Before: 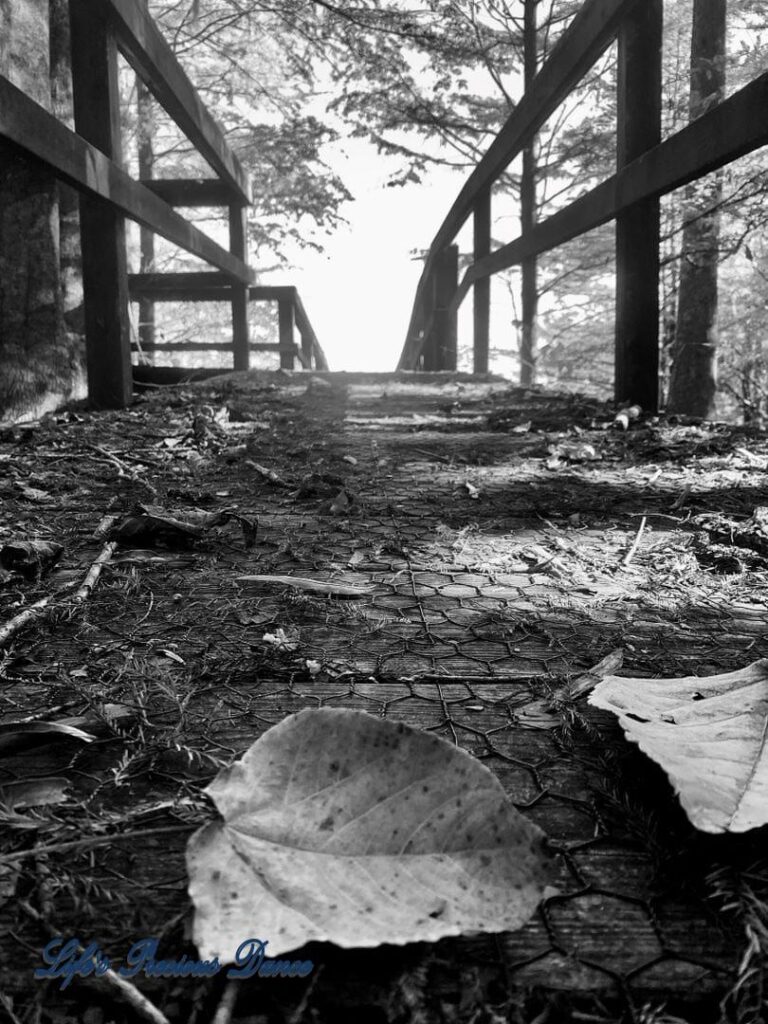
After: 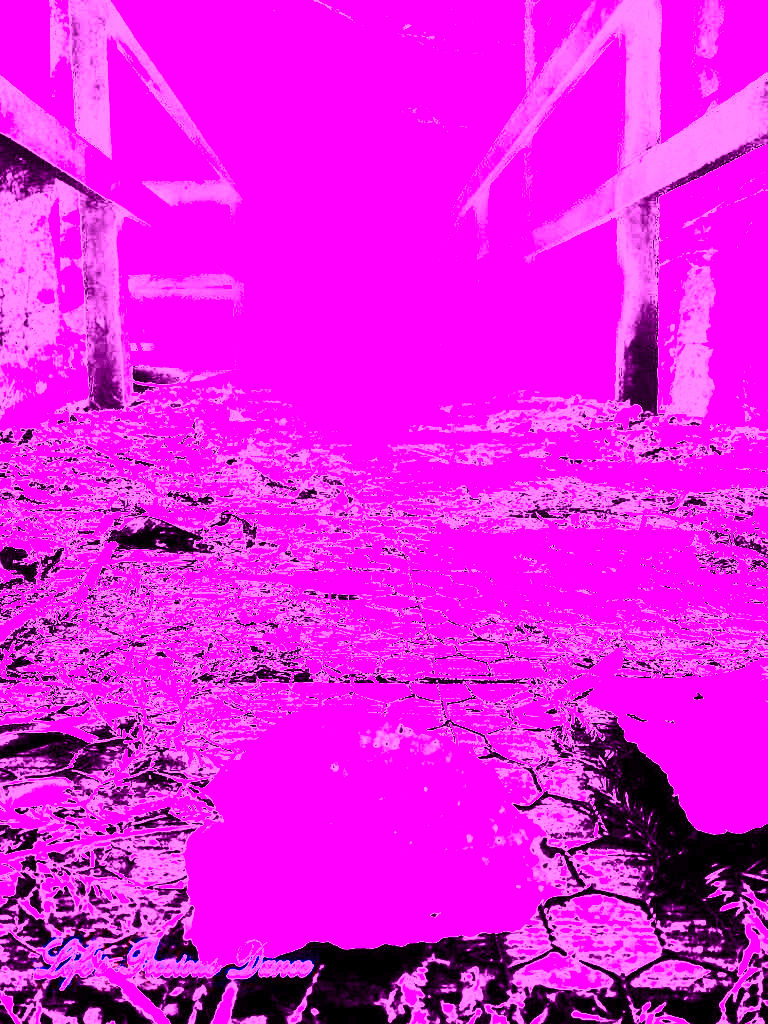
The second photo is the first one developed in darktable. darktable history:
white balance: red 8, blue 8
exposure: exposure 0.566 EV, compensate highlight preservation false
color balance rgb: shadows lift › luminance -10%, highlights gain › luminance 10%, saturation formula JzAzBz (2021)
contrast brightness saturation: contrast 0.5, saturation -0.1
